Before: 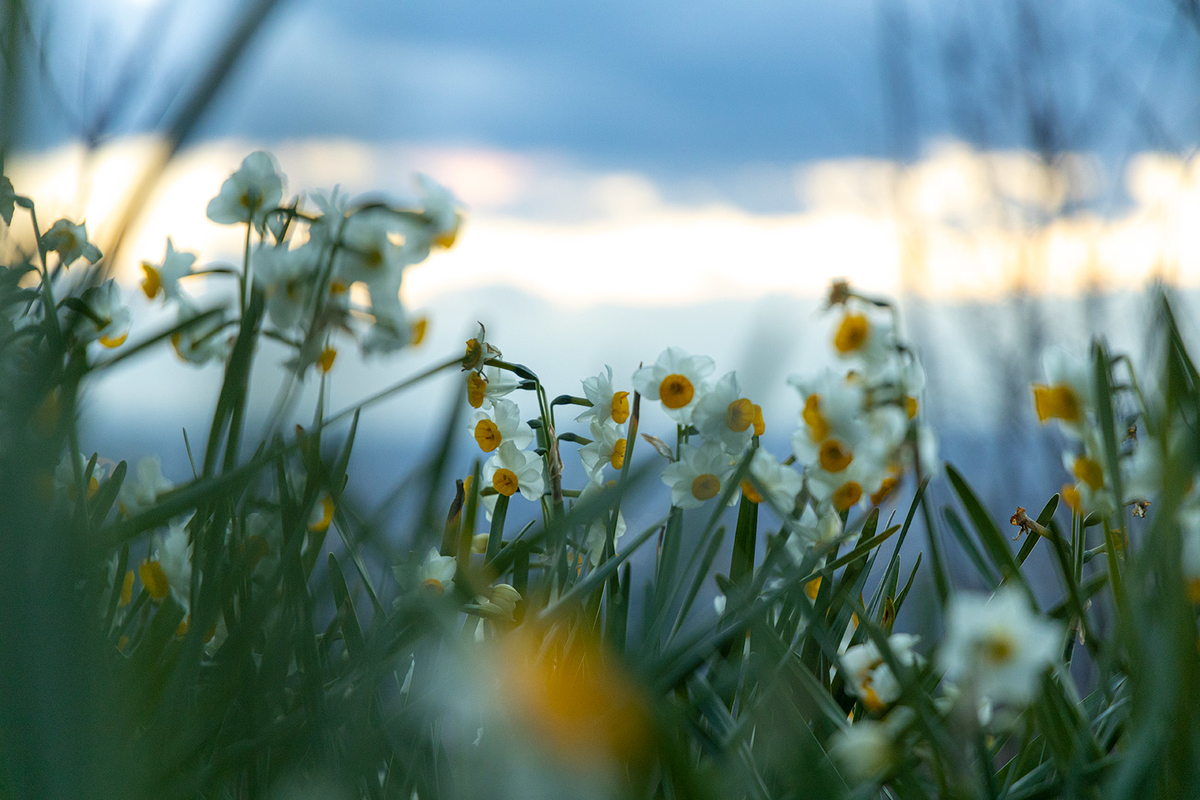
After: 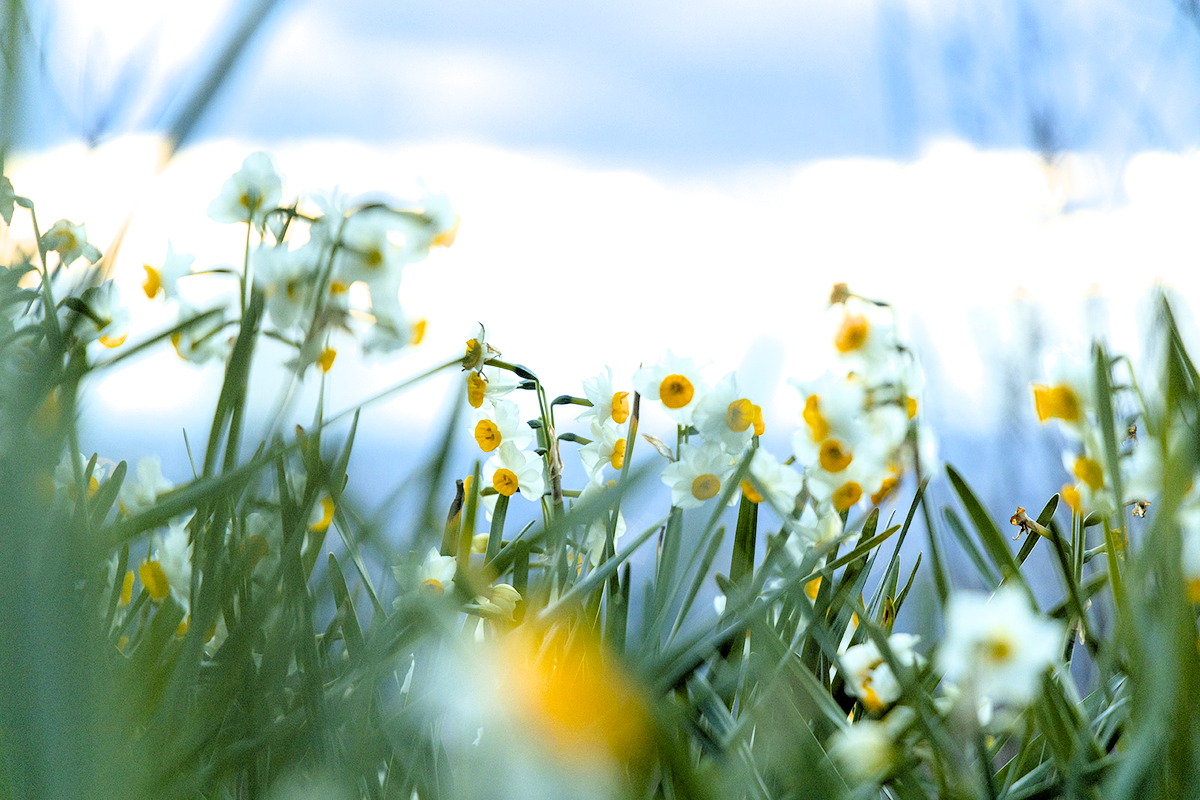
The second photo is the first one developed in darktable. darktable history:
exposure: black level correction 0.001, exposure 1.822 EV, compensate exposure bias true, compensate highlight preservation false
filmic rgb: black relative exposure -3.86 EV, white relative exposure 3.48 EV, hardness 2.63, contrast 1.103
color contrast: green-magenta contrast 0.8, blue-yellow contrast 1.1, unbound 0
